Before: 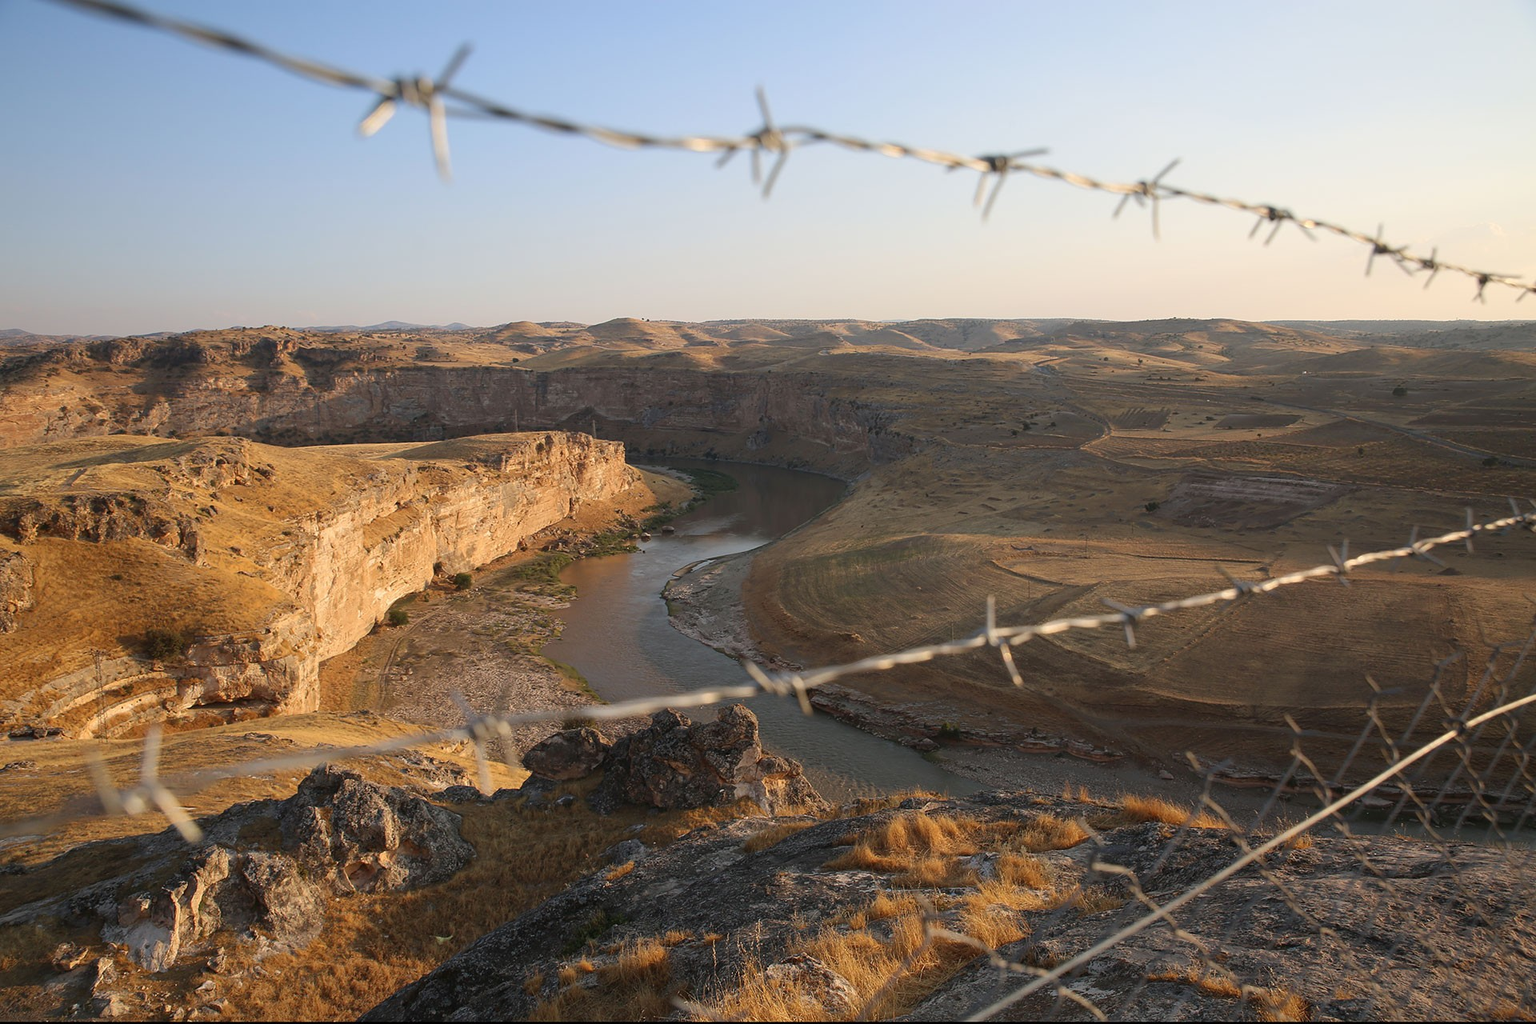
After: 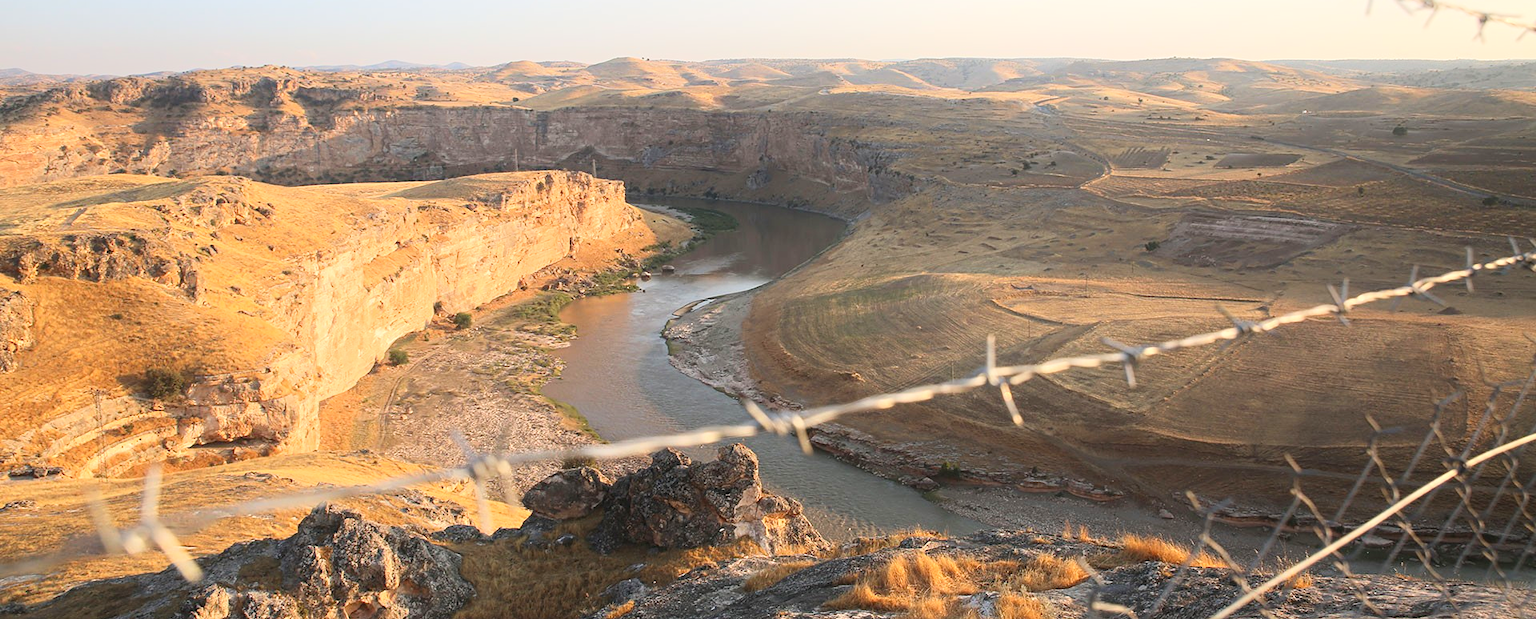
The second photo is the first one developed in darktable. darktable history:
contrast equalizer: y [[0.5, 0.5, 0.468, 0.5, 0.5, 0.5], [0.5 ×6], [0.5 ×6], [0 ×6], [0 ×6]]
crop and rotate: top 25.542%, bottom 13.976%
shadows and highlights: shadows -25.19, highlights 48.59, soften with gaussian
tone equalizer: -7 EV 0.15 EV, -6 EV 0.639 EV, -5 EV 1.13 EV, -4 EV 1.3 EV, -3 EV 1.13 EV, -2 EV 0.6 EV, -1 EV 0.158 EV, edges refinement/feathering 500, mask exposure compensation -1.57 EV, preserve details guided filter
